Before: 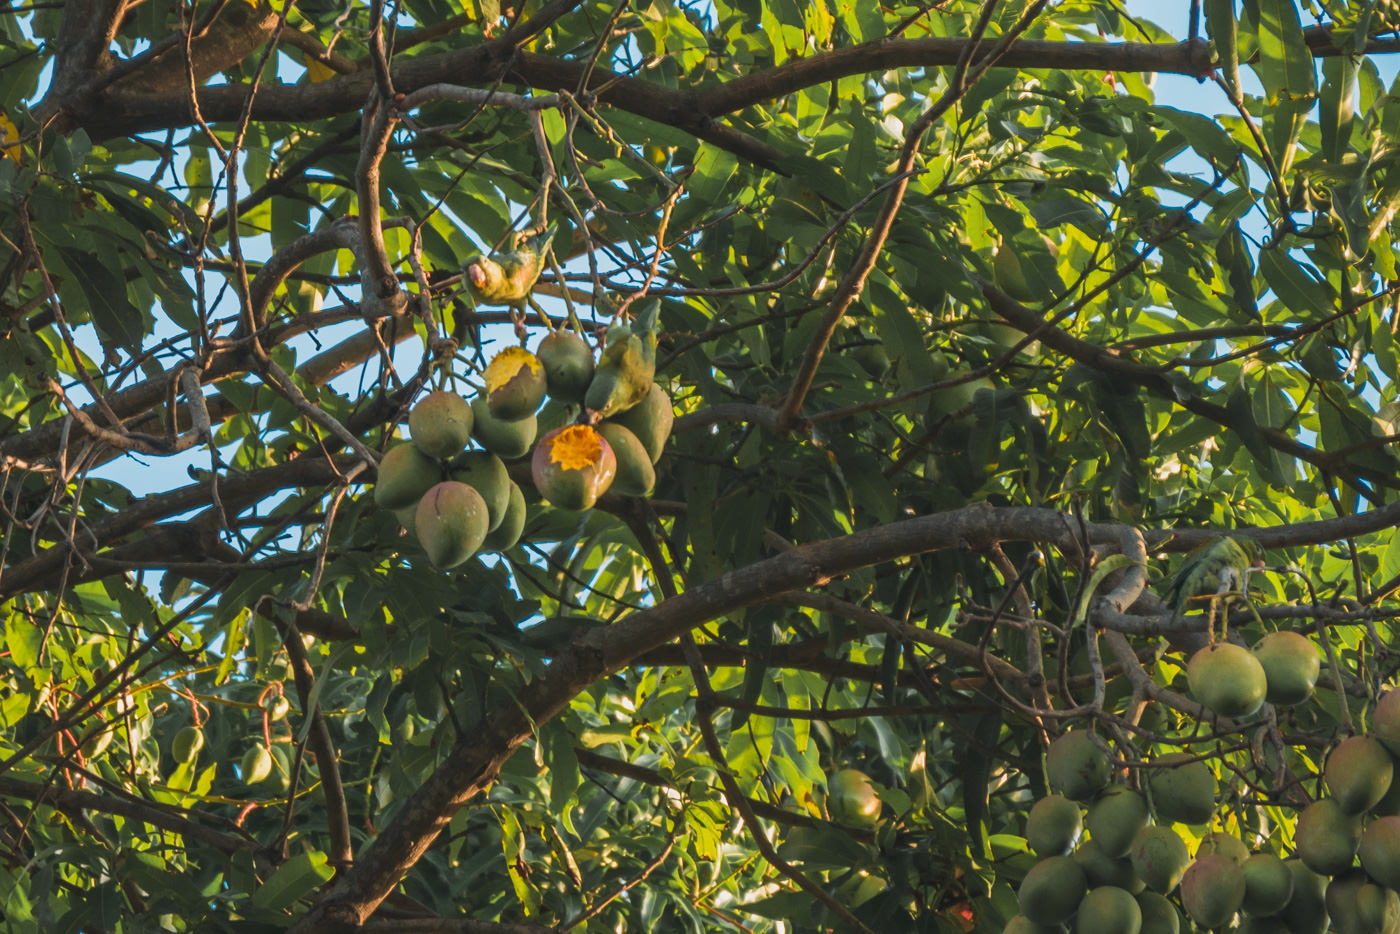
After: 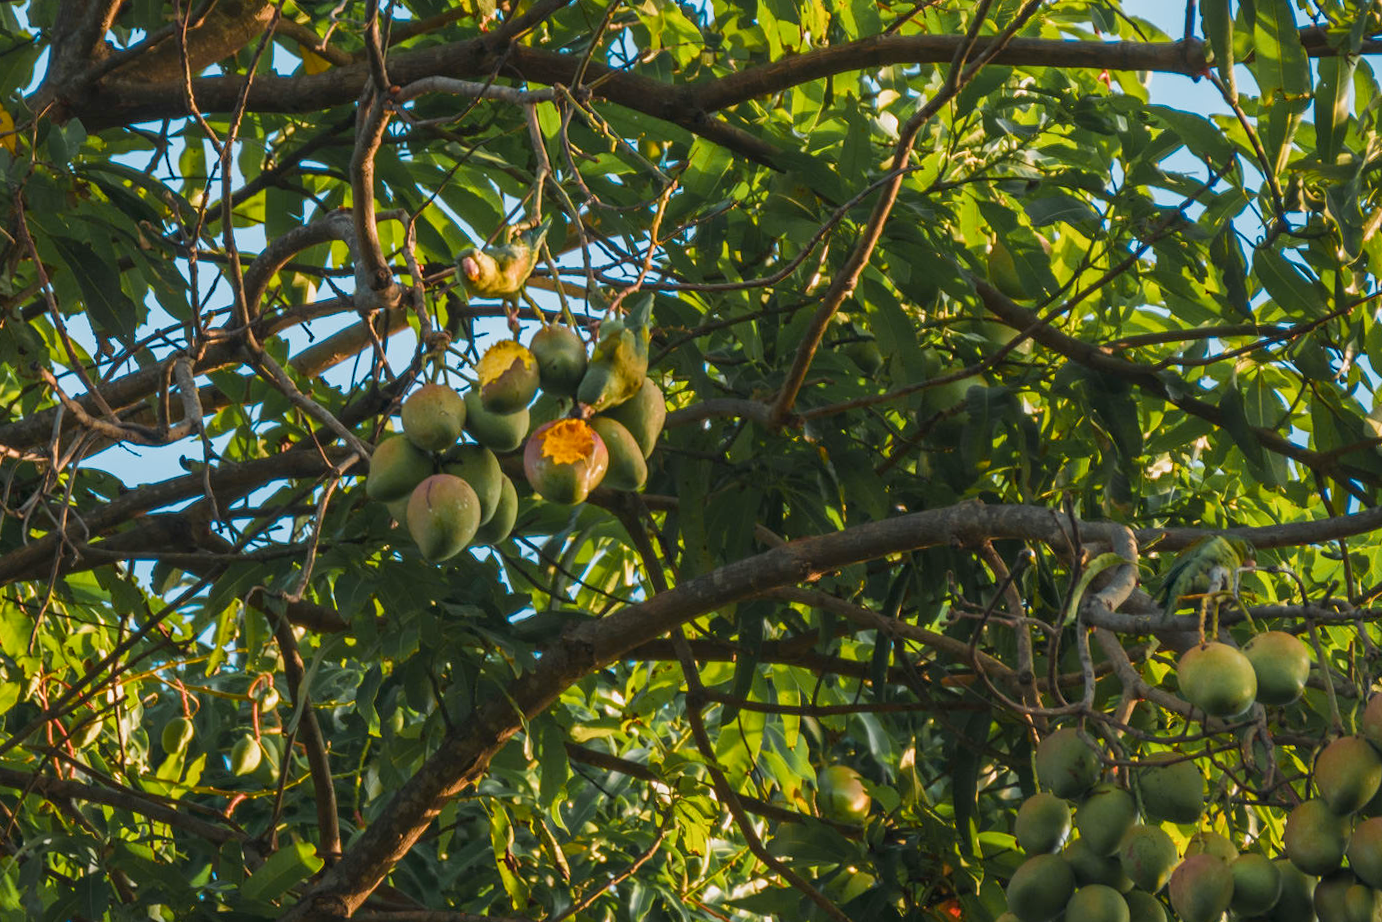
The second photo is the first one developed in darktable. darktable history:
color balance rgb: global offset › luminance -0.467%, perceptual saturation grading › global saturation 15.447%, perceptual saturation grading › highlights -19.57%, perceptual saturation grading › shadows 19.566%
crop and rotate: angle -0.488°
